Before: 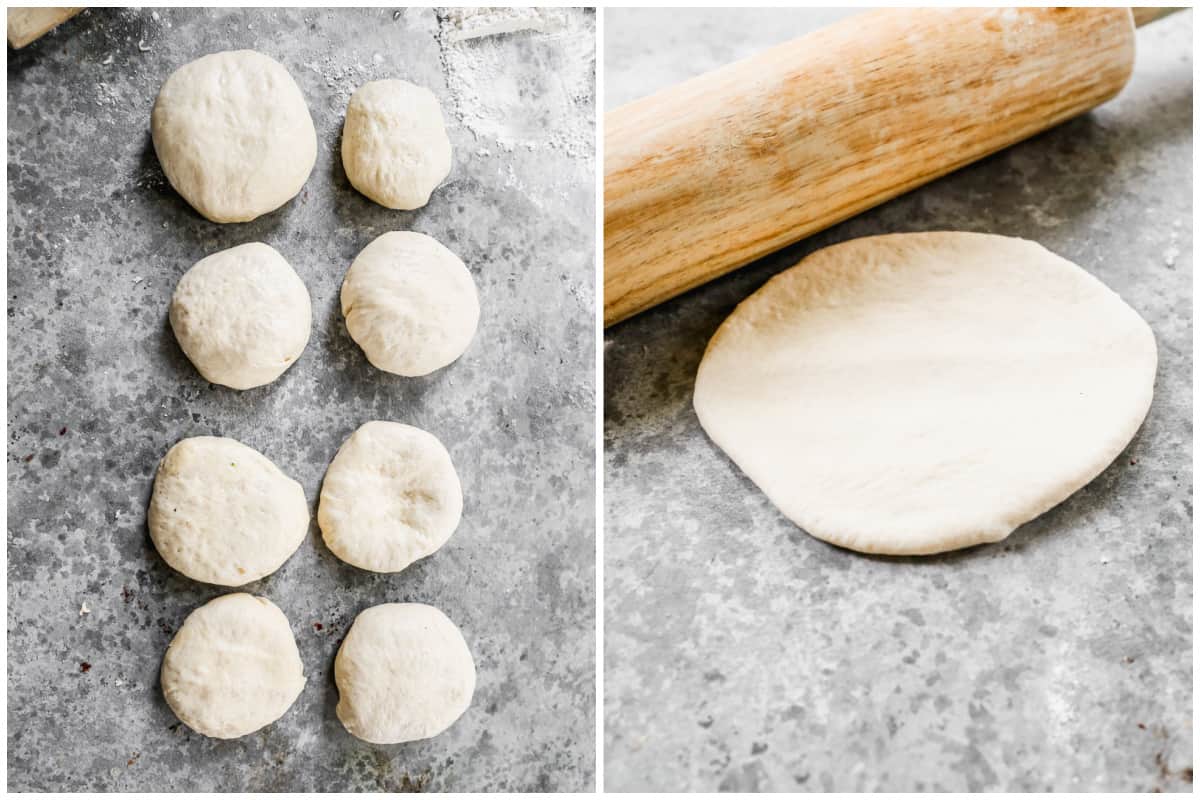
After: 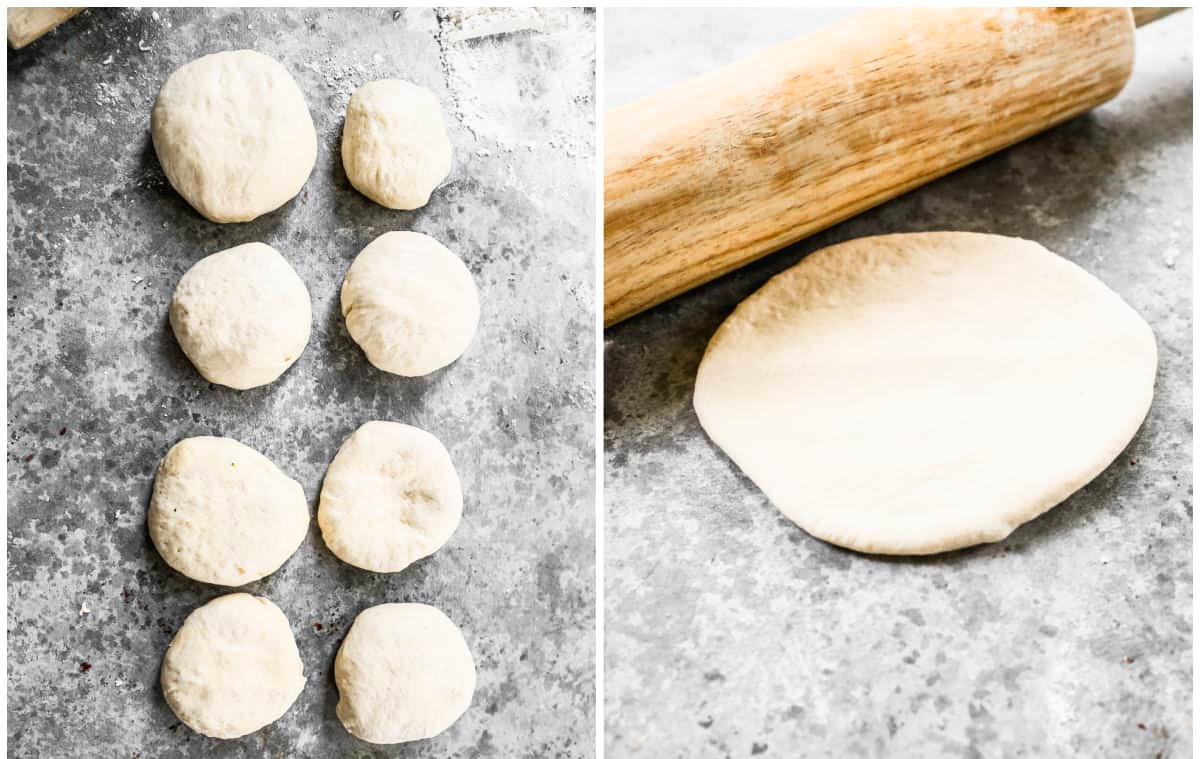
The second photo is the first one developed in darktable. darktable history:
crop and rotate: top 0%, bottom 5.097%
base curve: curves: ch0 [(0, 0) (0.257, 0.25) (0.482, 0.586) (0.757, 0.871) (1, 1)]
